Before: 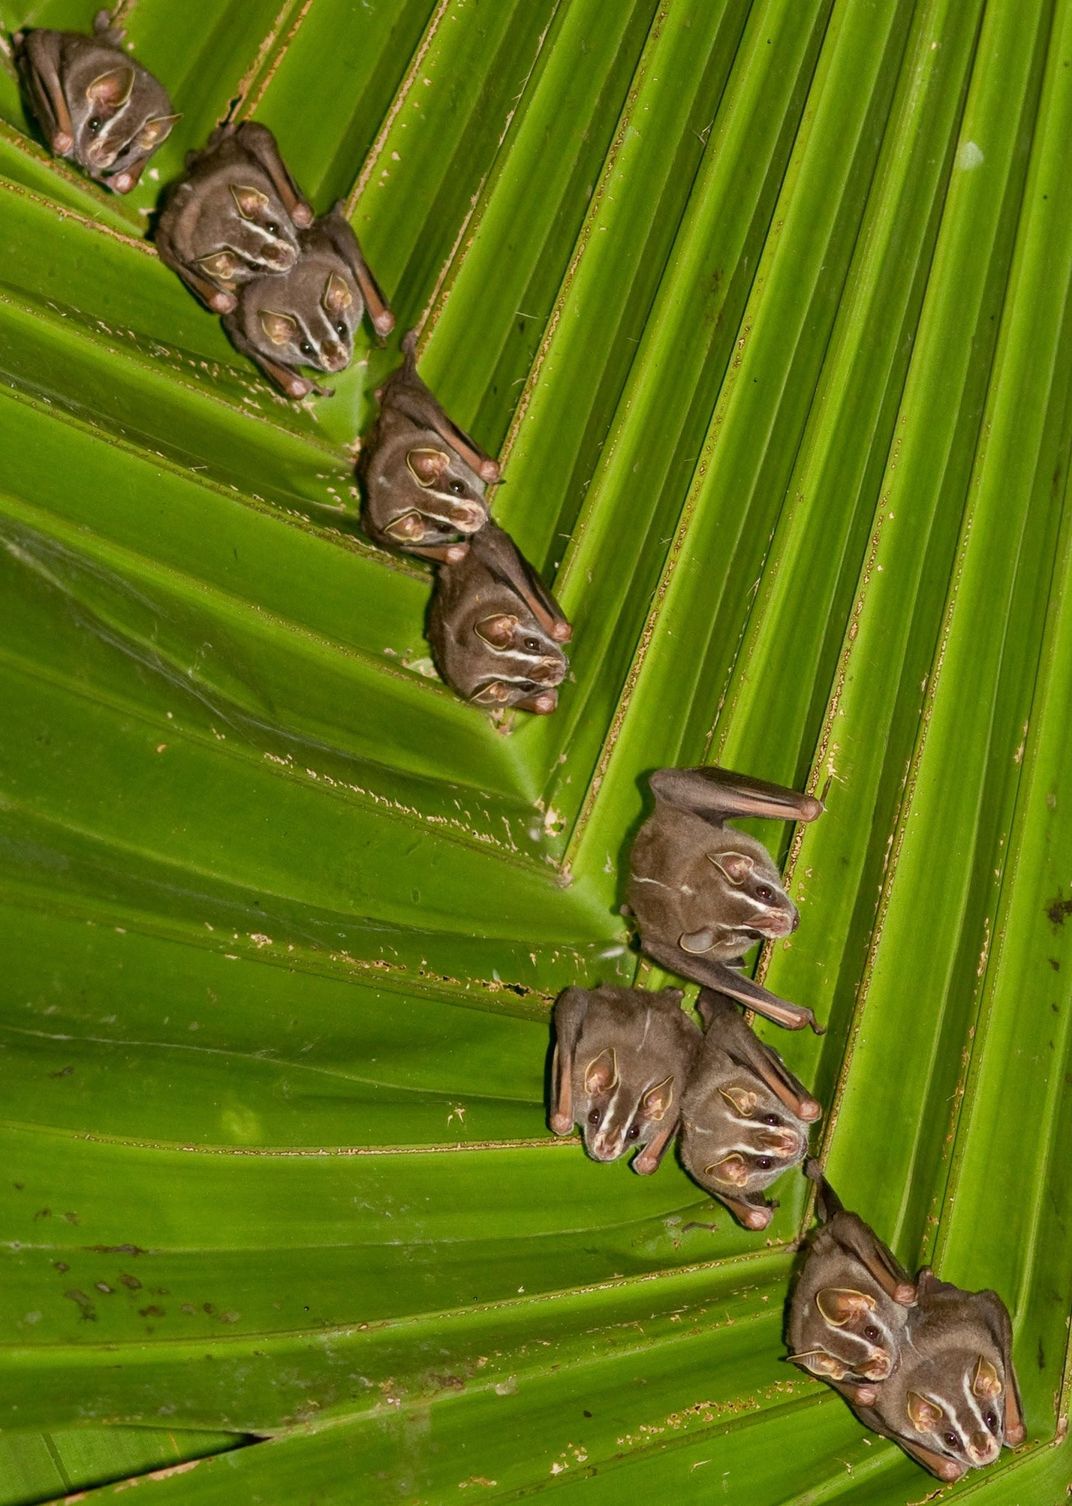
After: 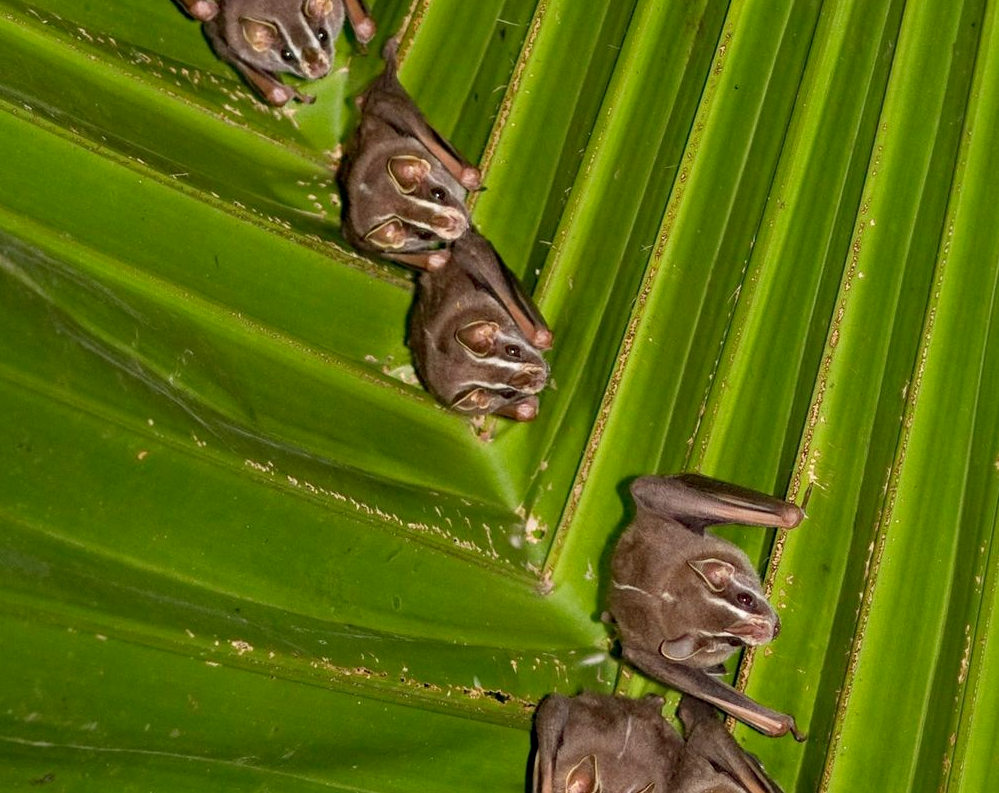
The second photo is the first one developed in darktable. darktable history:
haze removal: strength 0.239, distance 0.252, compatibility mode true, adaptive false
crop: left 1.817%, top 19.501%, right 4.907%, bottom 27.792%
exposure: compensate highlight preservation false
